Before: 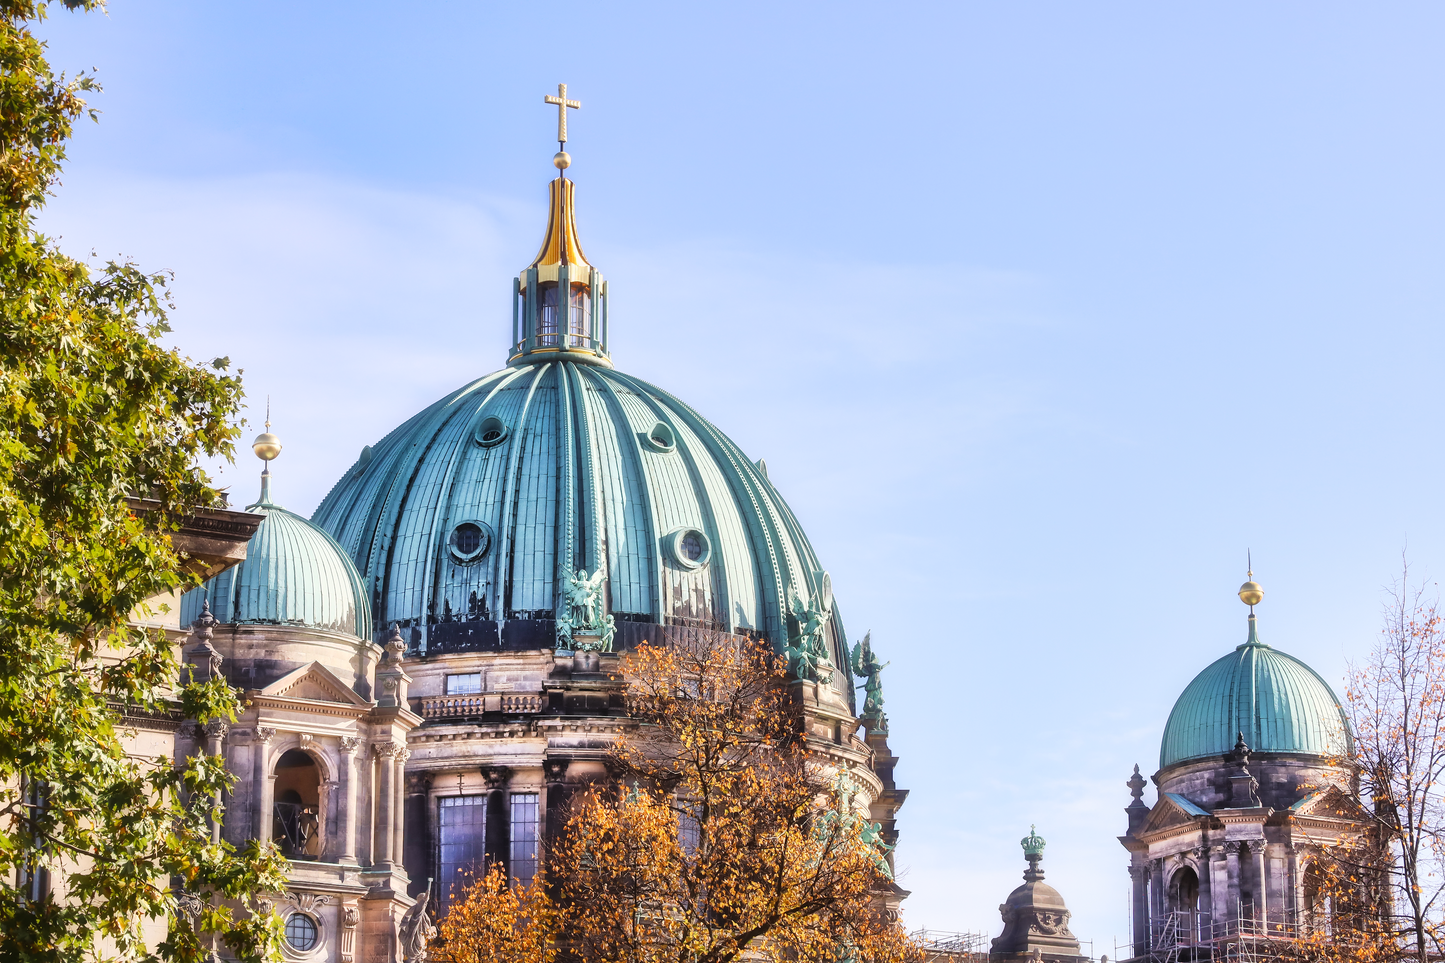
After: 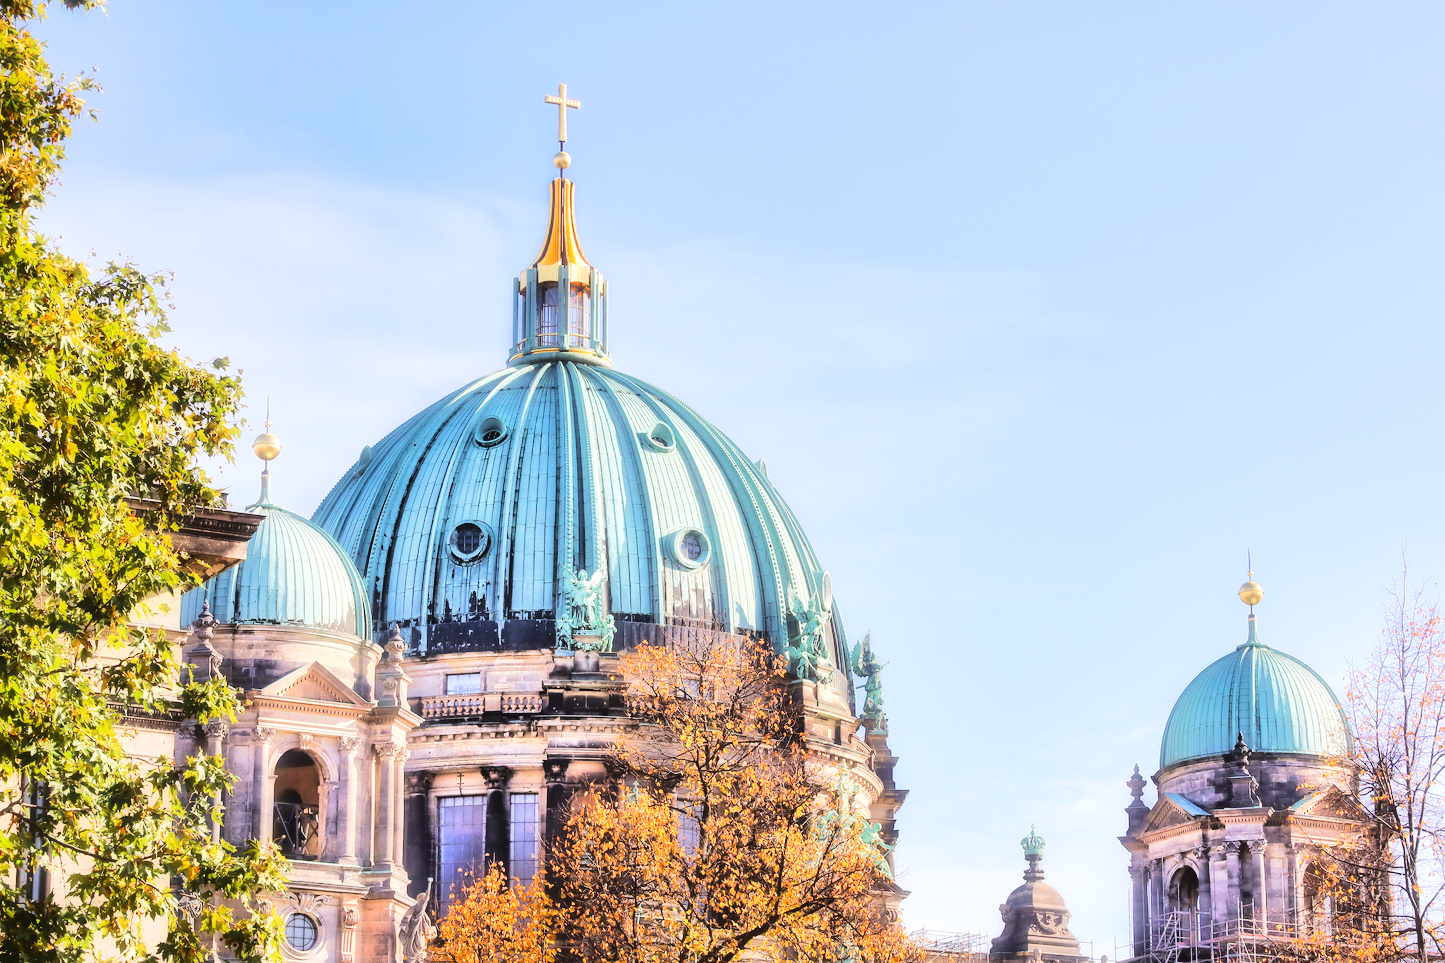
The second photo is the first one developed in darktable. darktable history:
tone equalizer: -7 EV 0.154 EV, -6 EV 0.579 EV, -5 EV 1.15 EV, -4 EV 1.33 EV, -3 EV 1.17 EV, -2 EV 0.6 EV, -1 EV 0.149 EV, edges refinement/feathering 500, mask exposure compensation -1.57 EV, preserve details no
